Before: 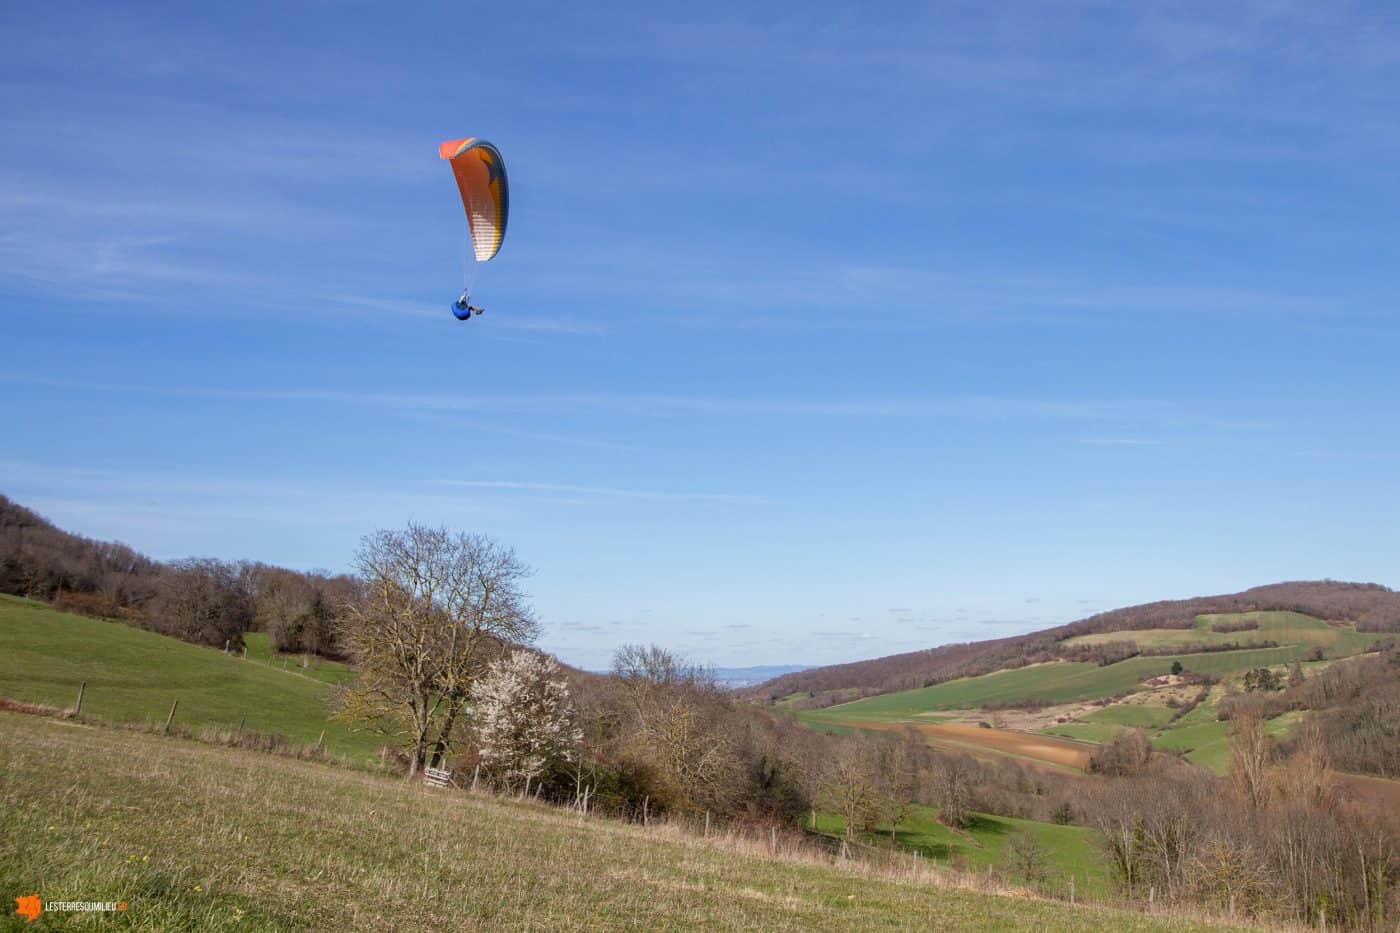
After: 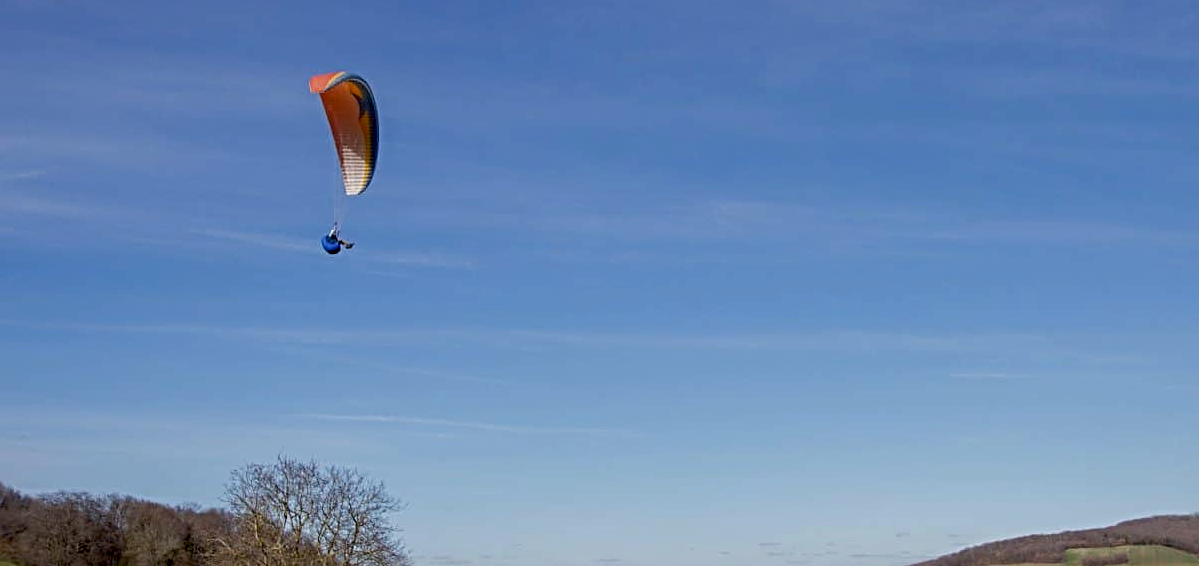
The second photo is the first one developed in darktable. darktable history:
crop and rotate: left 9.31%, top 7.212%, right 4.991%, bottom 32.06%
exposure: black level correction 0.011, exposure -0.479 EV, compensate highlight preservation false
sharpen: radius 3.951
